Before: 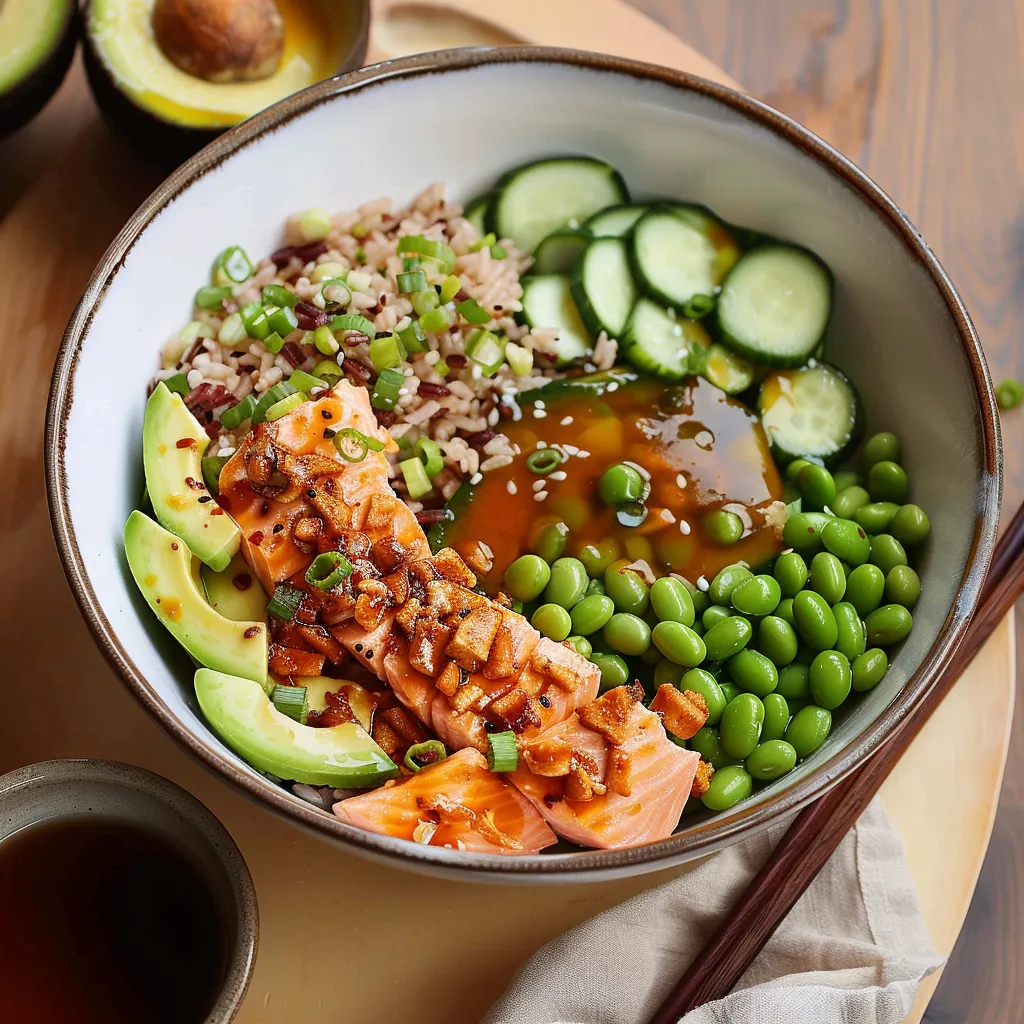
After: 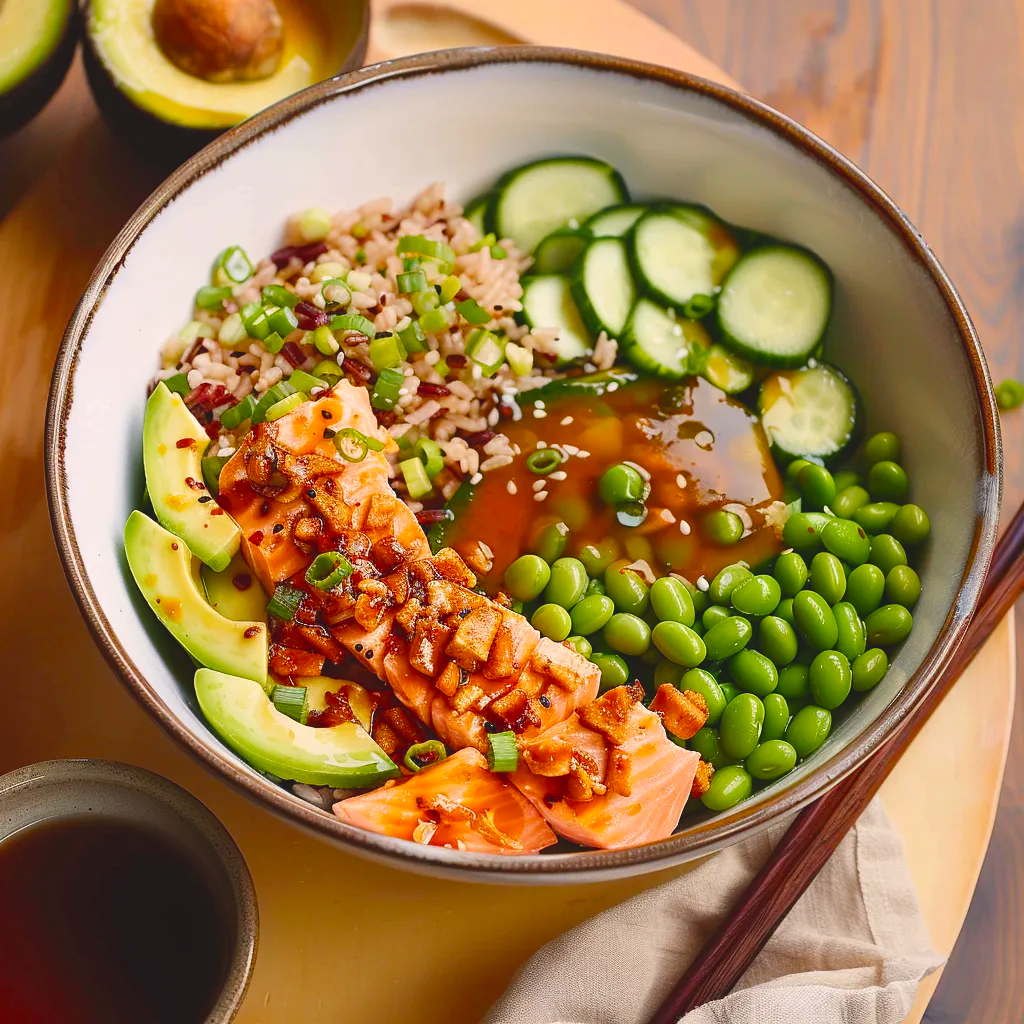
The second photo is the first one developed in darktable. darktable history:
levels: levels [0, 0.478, 1]
color balance rgb: shadows lift › chroma 2%, shadows lift › hue 247.2°, power › chroma 0.3%, power › hue 25.2°, highlights gain › chroma 3%, highlights gain › hue 60°, global offset › luminance 0.75%, perceptual saturation grading › global saturation 20%, perceptual saturation grading › highlights -20%, perceptual saturation grading › shadows 30%, global vibrance 20%
